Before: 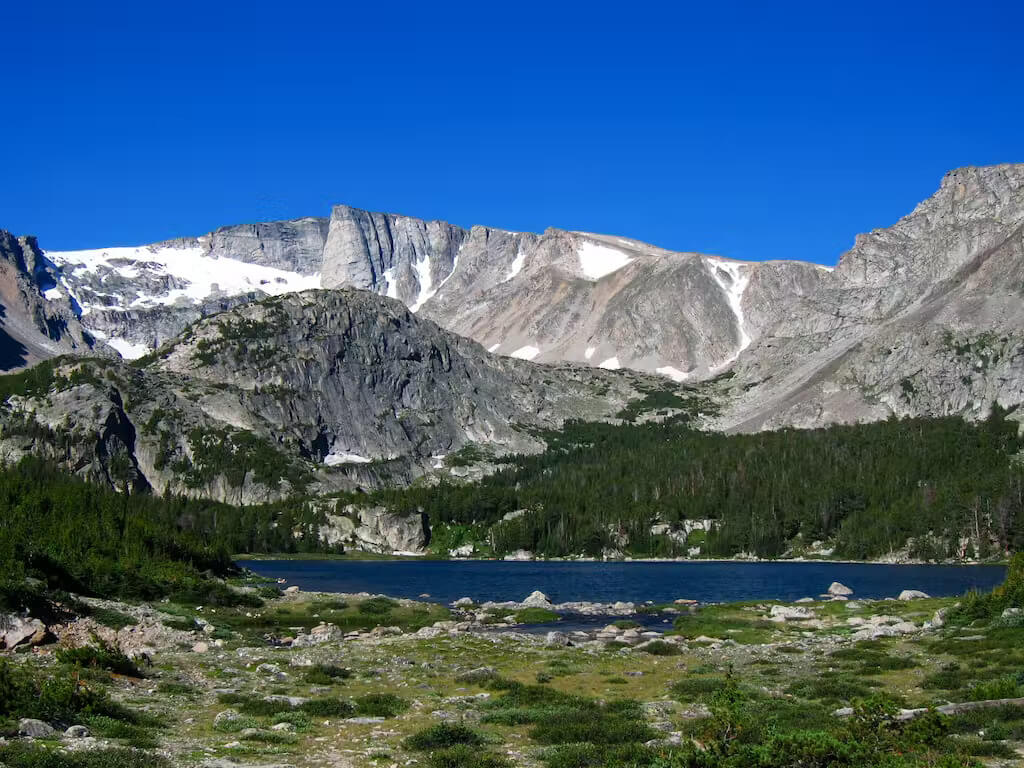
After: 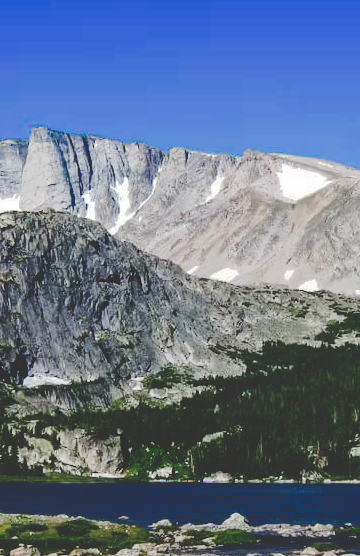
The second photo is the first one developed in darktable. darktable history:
crop and rotate: left 29.476%, top 10.214%, right 35.32%, bottom 17.333%
tone curve: curves: ch0 [(0, 0) (0.003, 0.198) (0.011, 0.198) (0.025, 0.198) (0.044, 0.198) (0.069, 0.201) (0.1, 0.202) (0.136, 0.207) (0.177, 0.212) (0.224, 0.222) (0.277, 0.27) (0.335, 0.332) (0.399, 0.422) (0.468, 0.542) (0.543, 0.626) (0.623, 0.698) (0.709, 0.764) (0.801, 0.82) (0.898, 0.863) (1, 1)], preserve colors none
